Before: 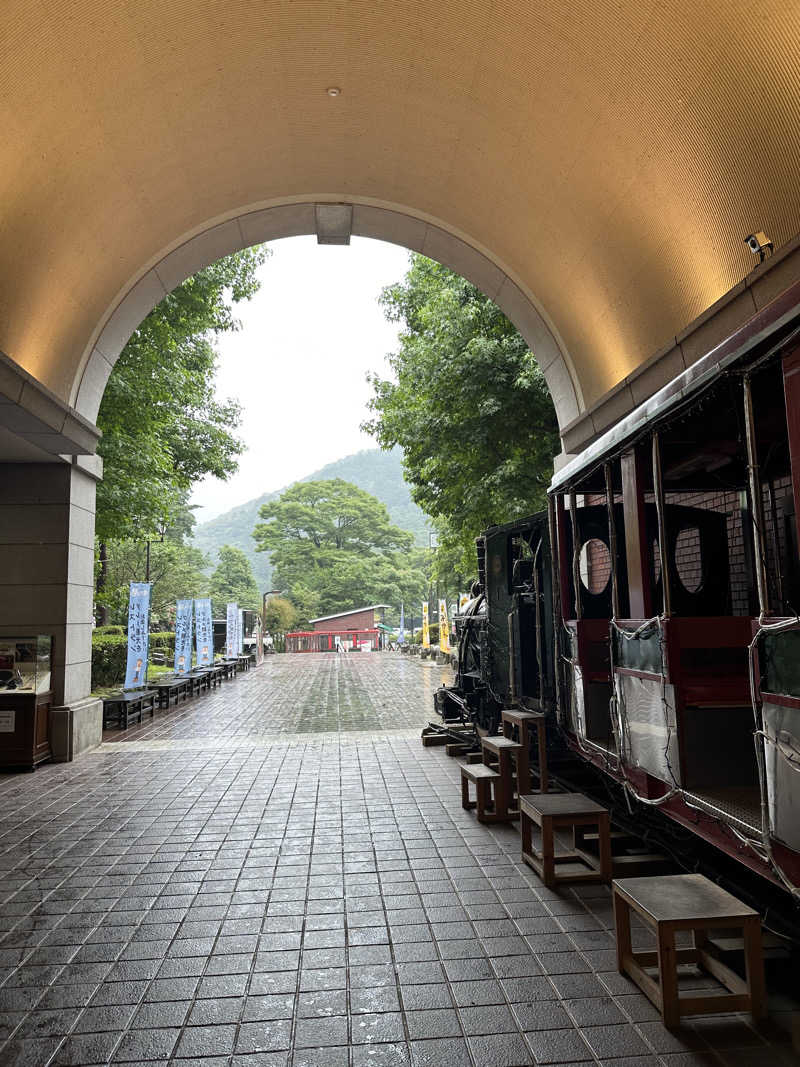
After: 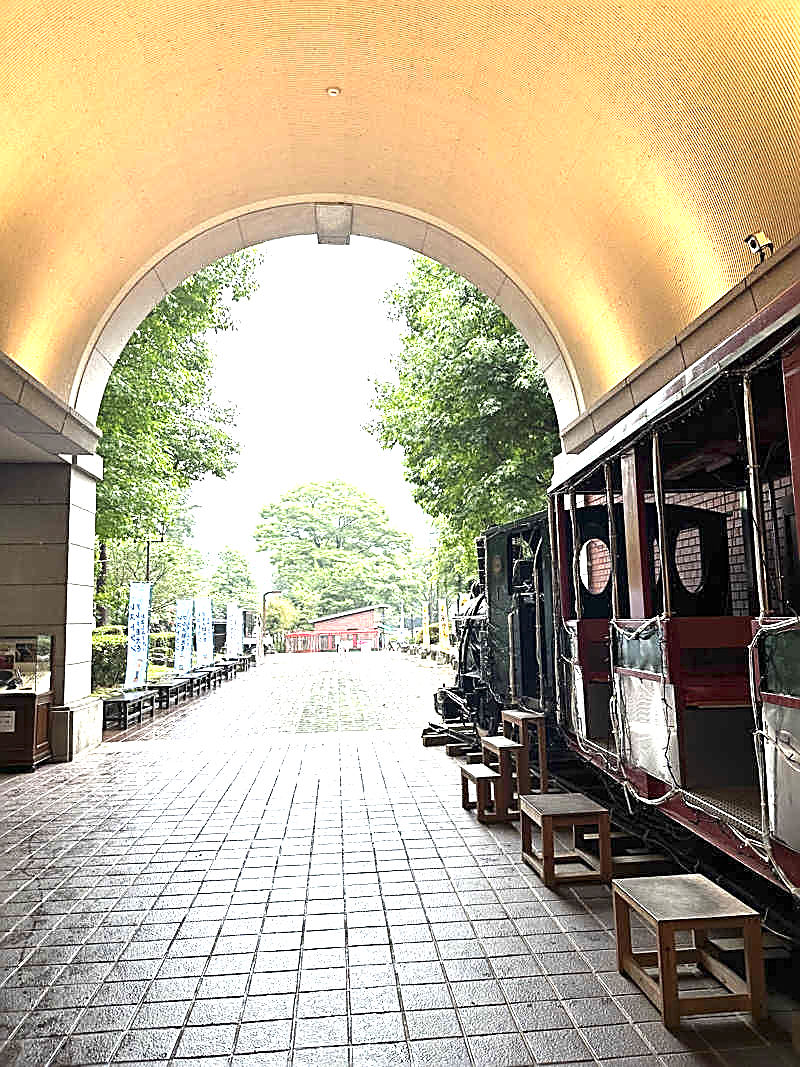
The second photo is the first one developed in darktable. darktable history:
exposure: black level correction 0, exposure 1.745 EV, compensate highlight preservation false
sharpen: amount 0.901
